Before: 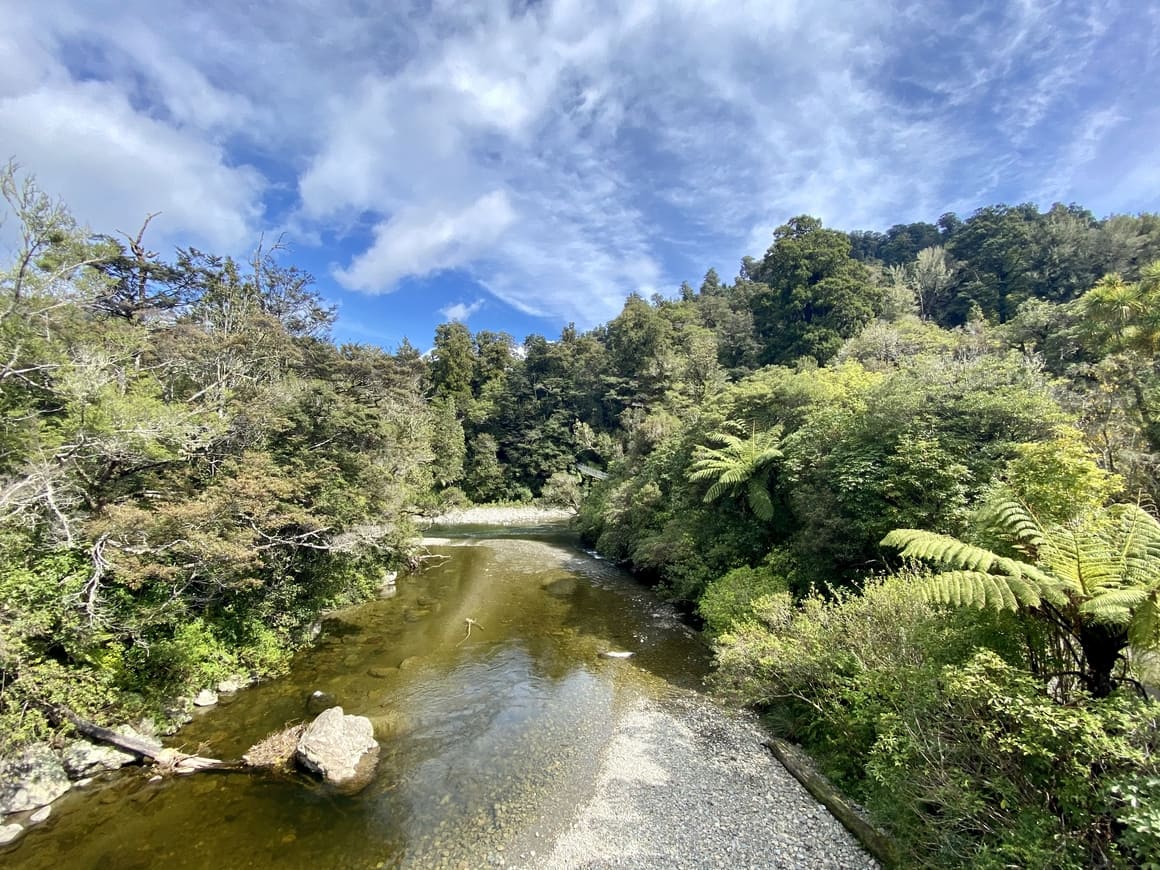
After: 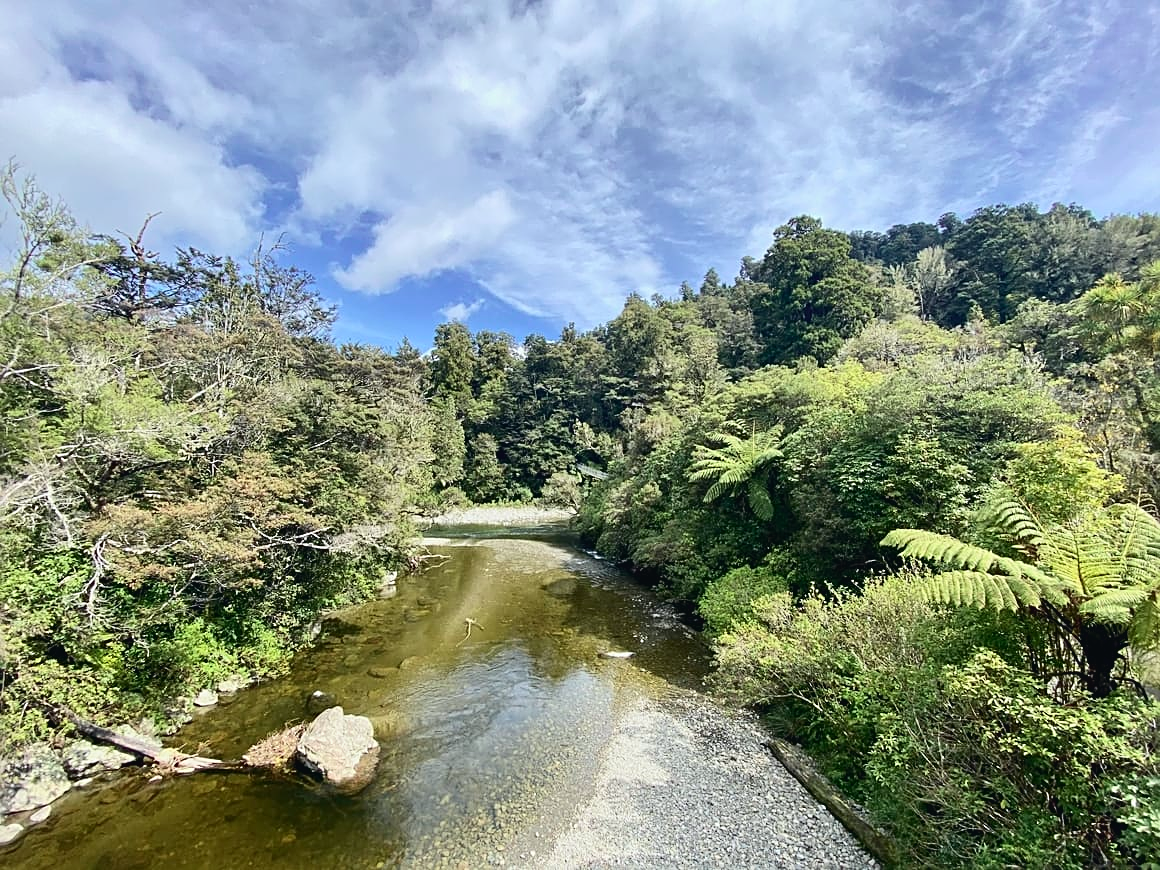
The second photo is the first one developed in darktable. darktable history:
sharpen: on, module defaults
tone curve: curves: ch0 [(0, 0.025) (0.15, 0.143) (0.452, 0.486) (0.751, 0.788) (1, 0.961)]; ch1 [(0, 0) (0.43, 0.408) (0.476, 0.469) (0.497, 0.494) (0.546, 0.571) (0.566, 0.607) (0.62, 0.657) (1, 1)]; ch2 [(0, 0) (0.386, 0.397) (0.505, 0.498) (0.547, 0.546) (0.579, 0.58) (1, 1)], color space Lab, independent channels, preserve colors none
